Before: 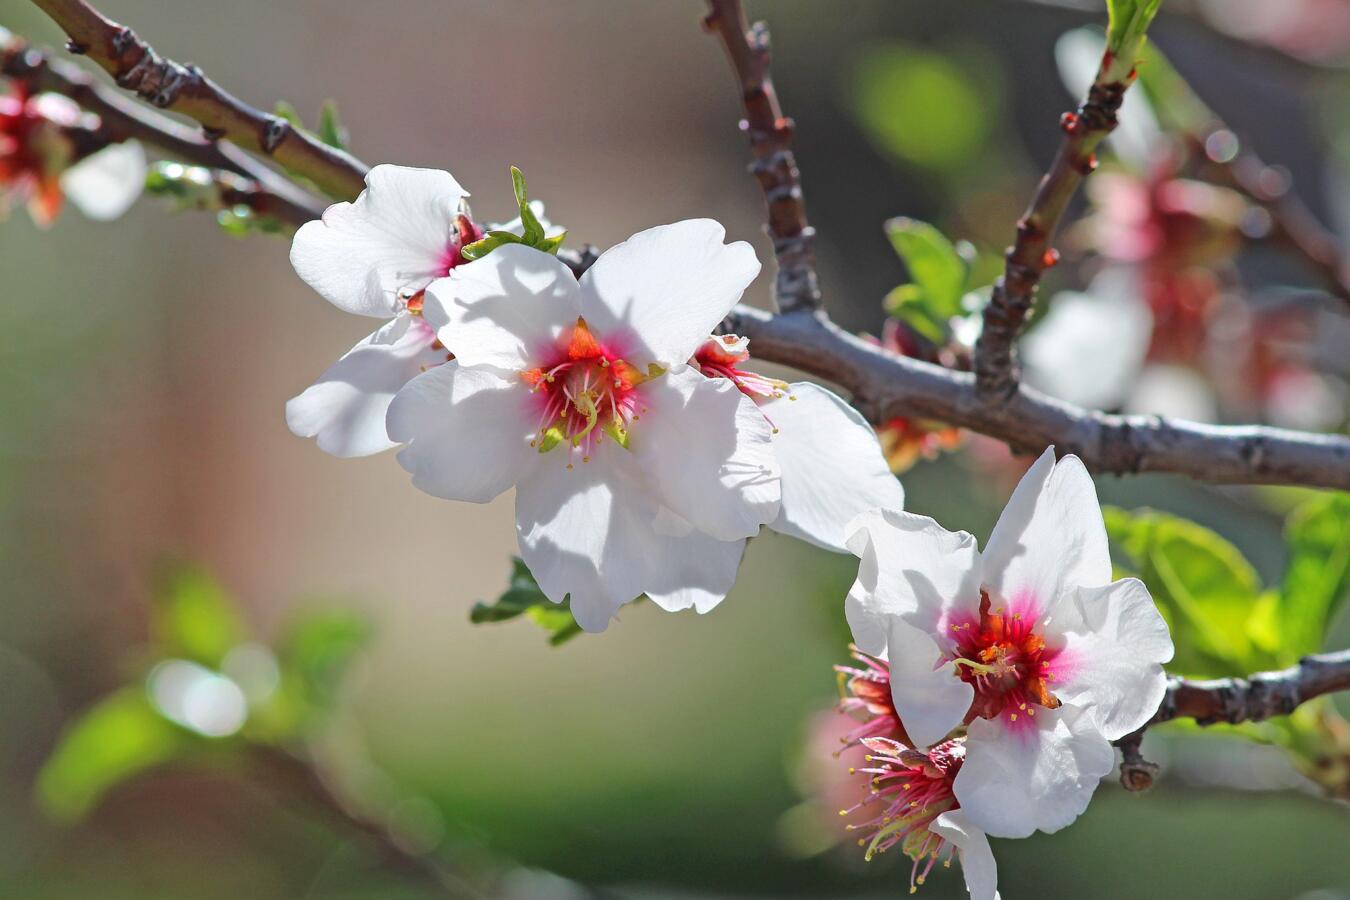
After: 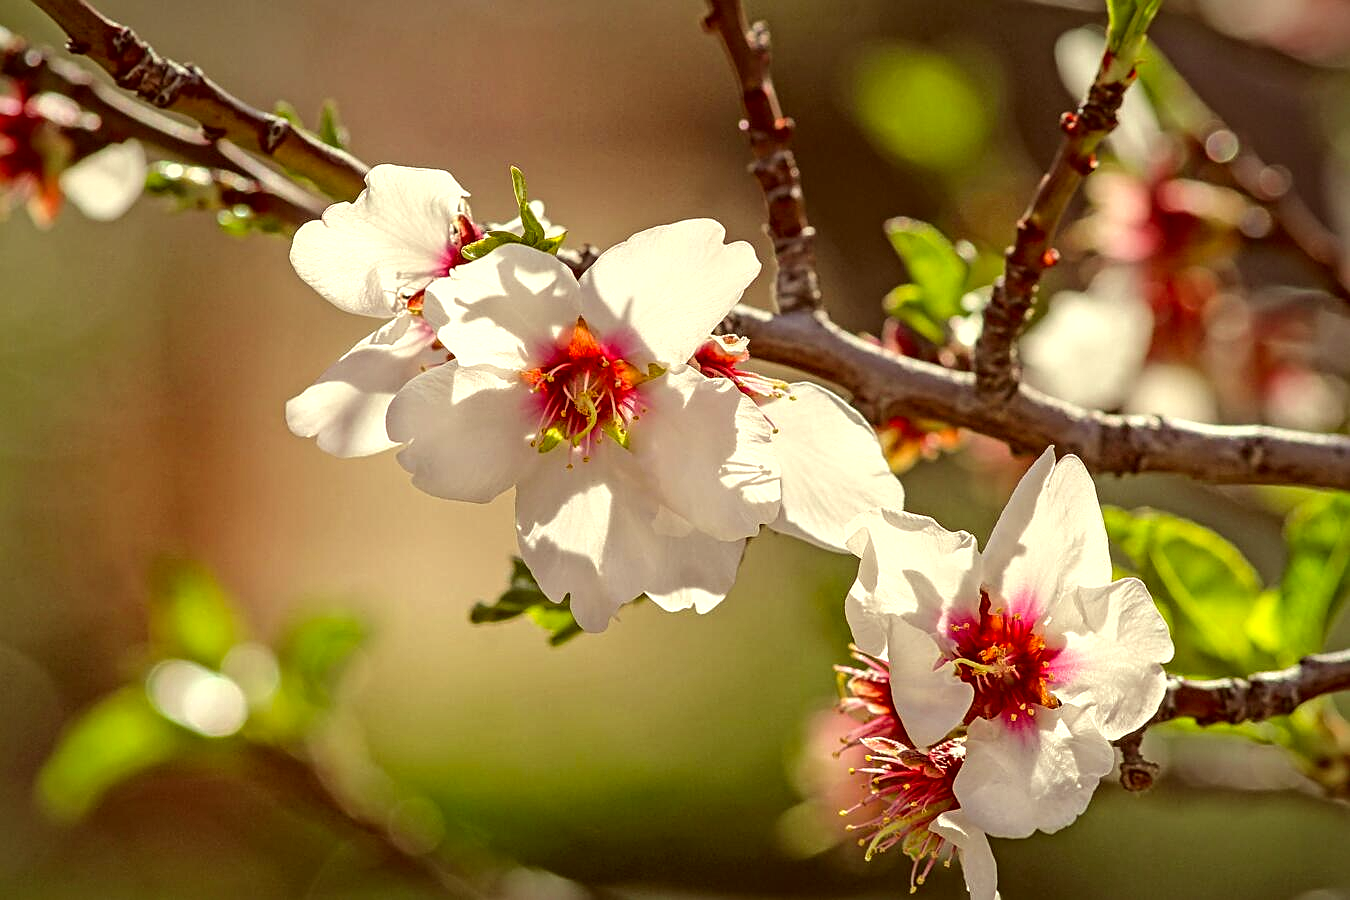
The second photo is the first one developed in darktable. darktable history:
vignetting: brightness -0.298, saturation -0.064, automatic ratio true
sharpen: on, module defaults
color correction: highlights a* 1.23, highlights b* 24.81, shadows a* 15.69, shadows b* 24.28
local contrast: detail 154%
